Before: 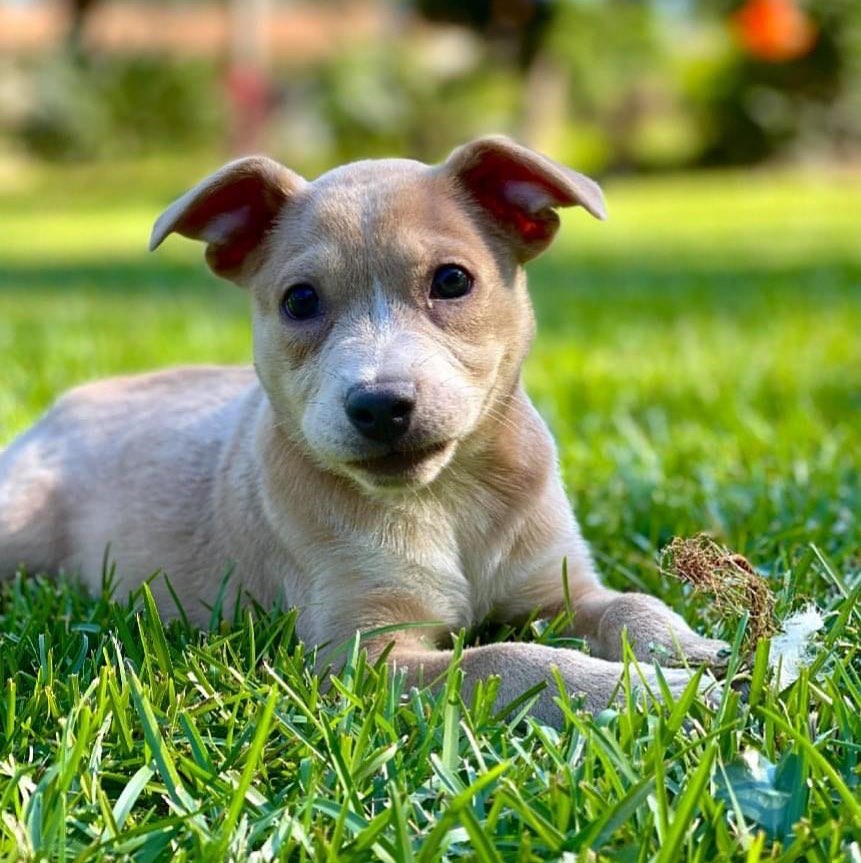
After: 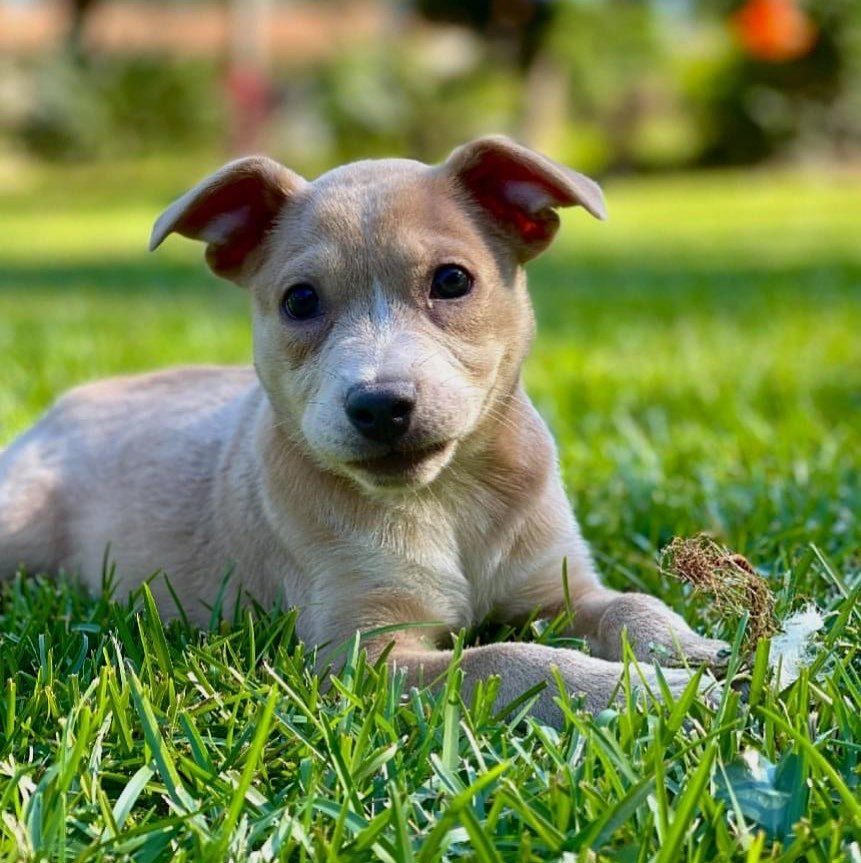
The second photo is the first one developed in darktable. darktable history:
exposure: exposure -0.215 EV, compensate highlight preservation false
